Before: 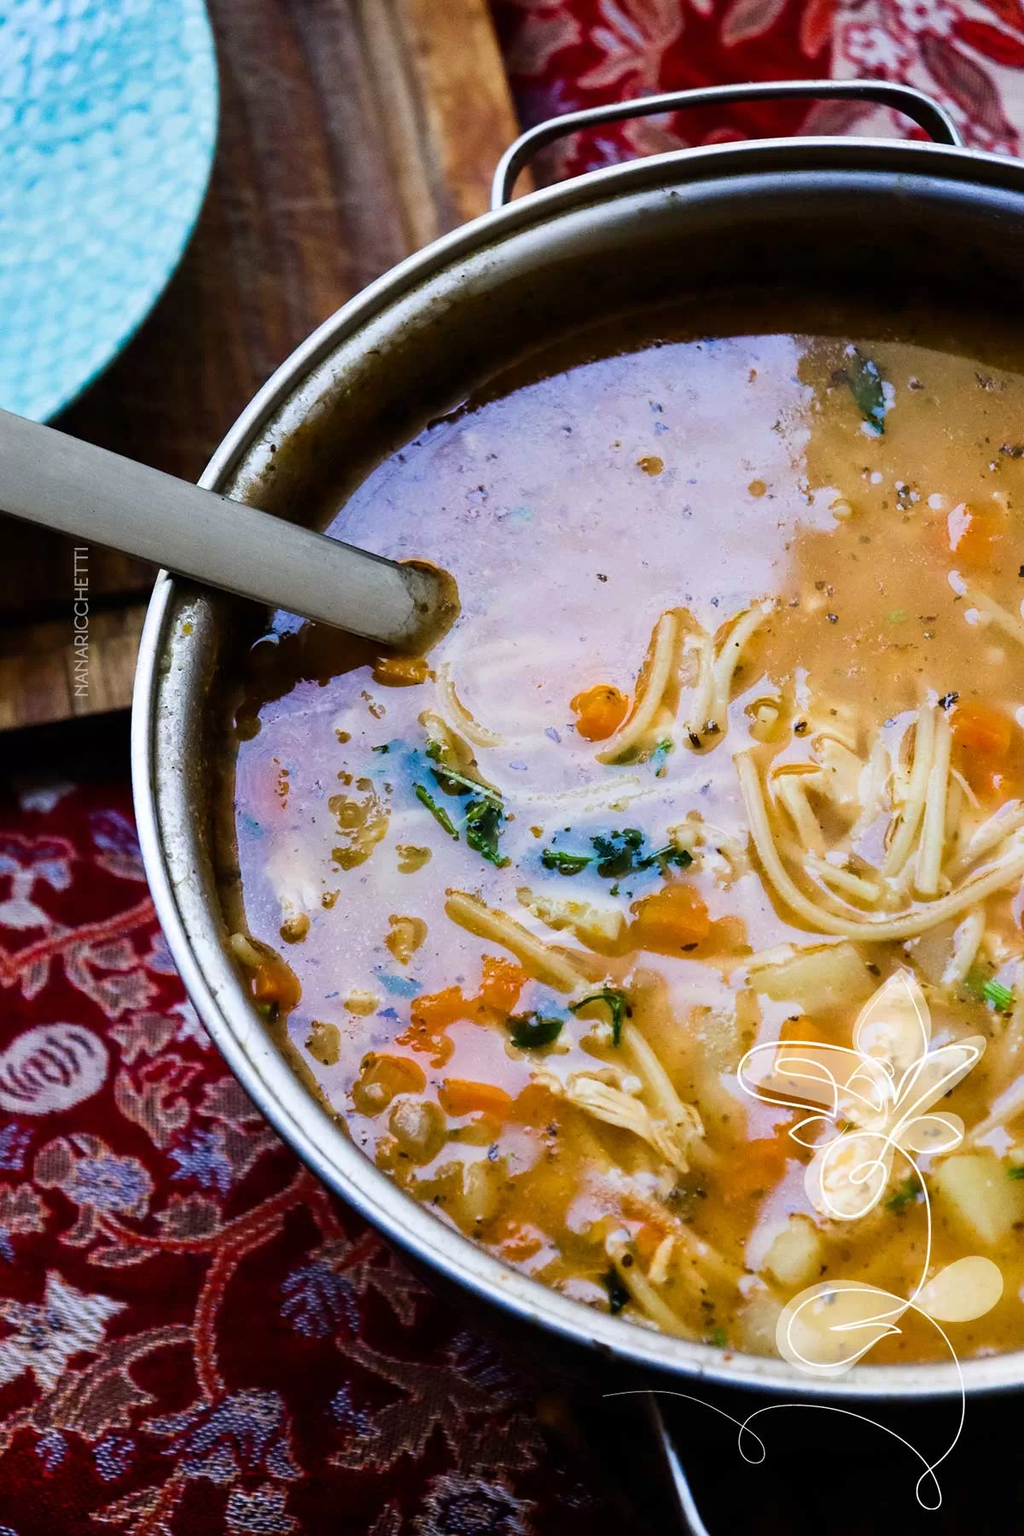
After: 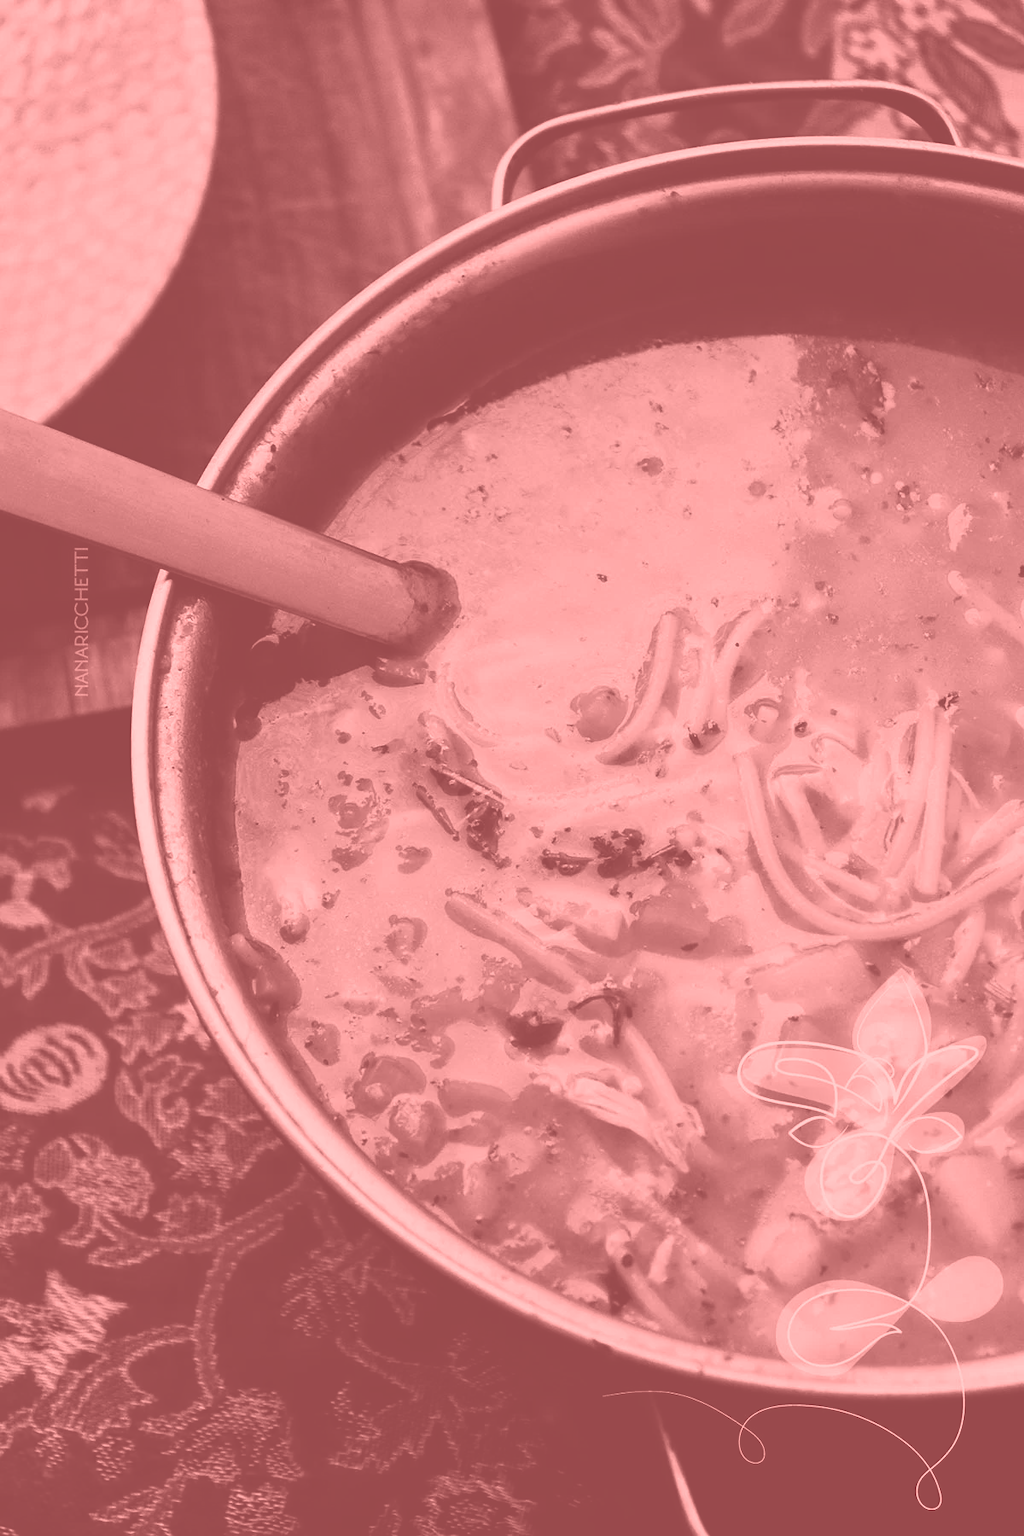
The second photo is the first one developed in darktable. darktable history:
color correction: saturation 0.2
colorize: saturation 51%, source mix 50.67%, lightness 50.67%
levels: levels [0, 0.498, 0.996]
tone curve: curves: ch0 [(0, 0) (0.003, 0.003) (0.011, 0.011) (0.025, 0.024) (0.044, 0.042) (0.069, 0.066) (0.1, 0.095) (0.136, 0.129) (0.177, 0.169) (0.224, 0.214) (0.277, 0.264) (0.335, 0.319) (0.399, 0.38) (0.468, 0.446) (0.543, 0.558) (0.623, 0.636) (0.709, 0.719) (0.801, 0.807) (0.898, 0.901) (1, 1)], preserve colors none
contrast brightness saturation: brightness -0.2, saturation 0.08
